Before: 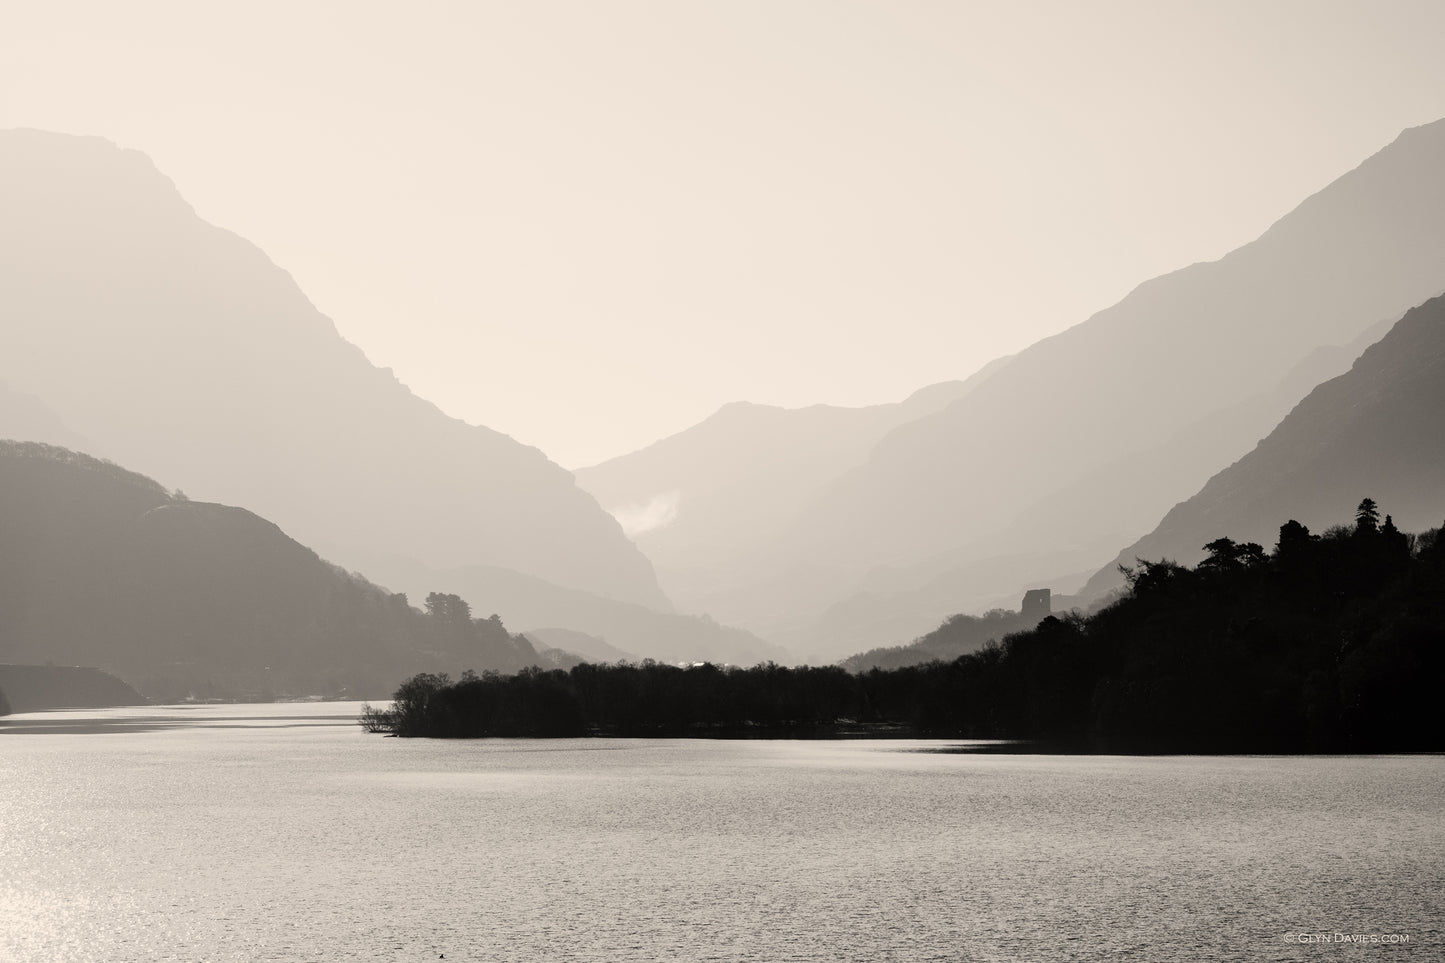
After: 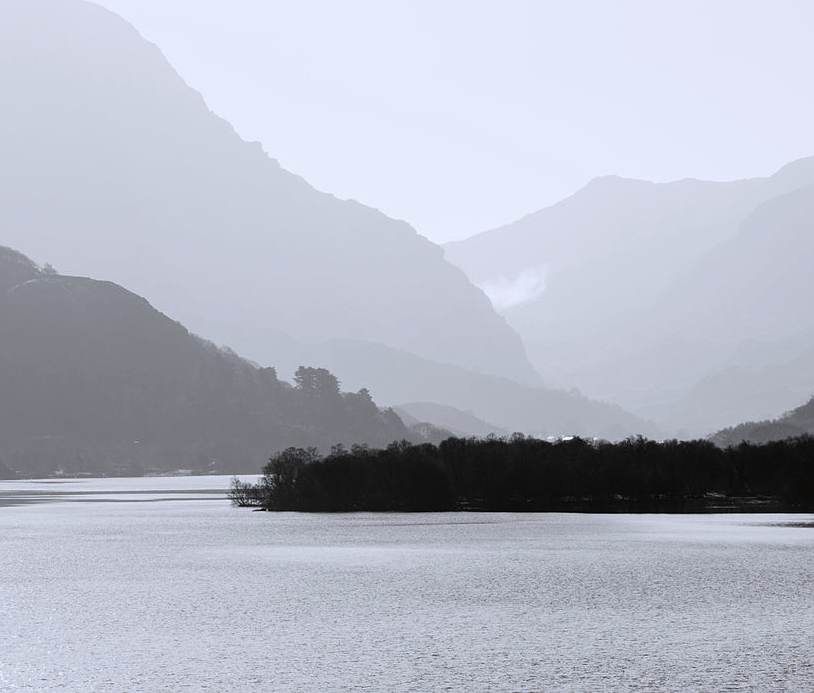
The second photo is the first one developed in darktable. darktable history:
color correction: highlights a* -1.85, highlights b* -18.3
crop: left 9.088%, top 23.496%, right 34.549%, bottom 4.527%
sharpen: radius 1.242, amount 0.293, threshold 0.076
